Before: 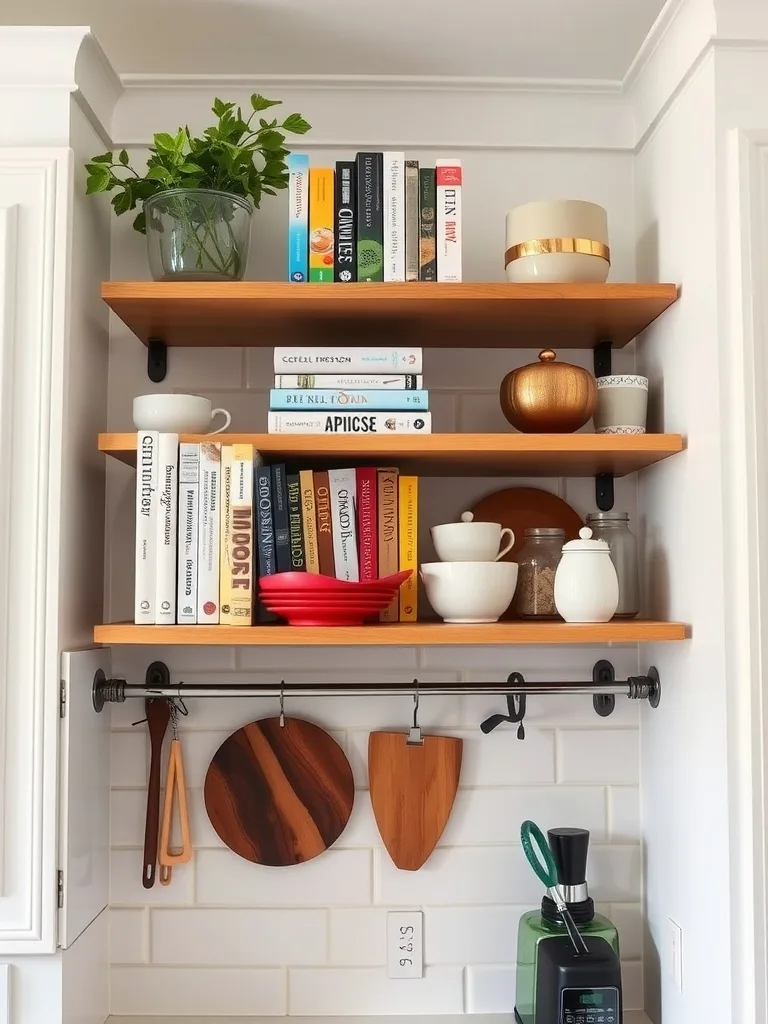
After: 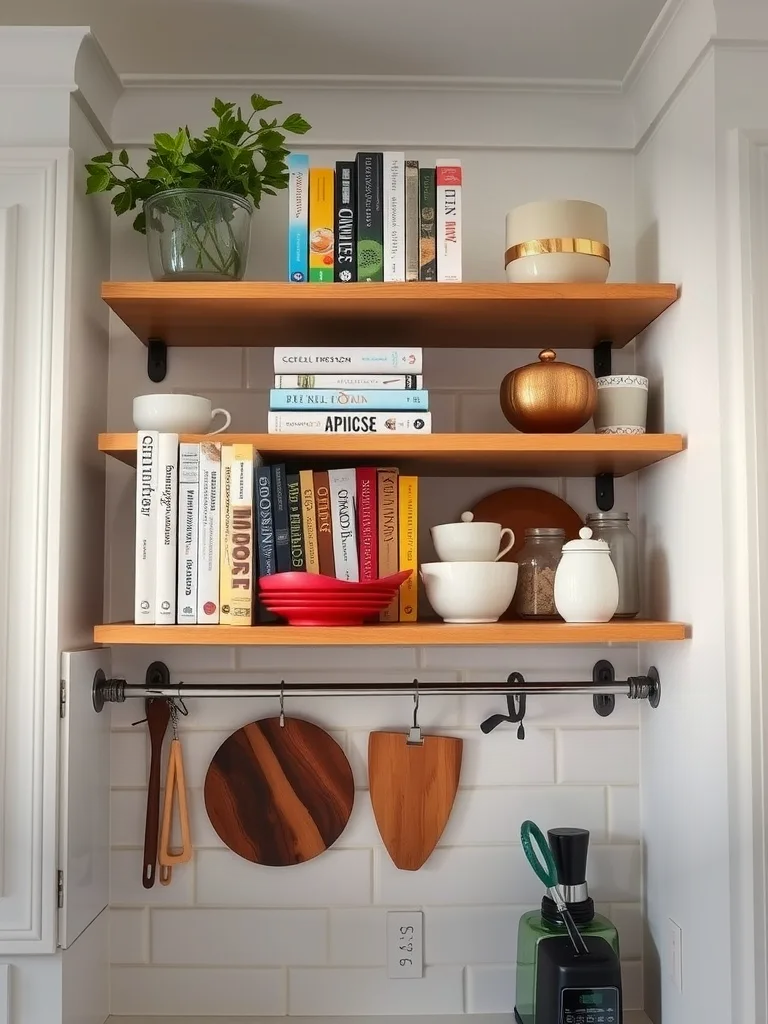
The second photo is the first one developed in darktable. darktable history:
vignetting: fall-off start 71.15%, saturation 0.041, width/height ratio 1.333
